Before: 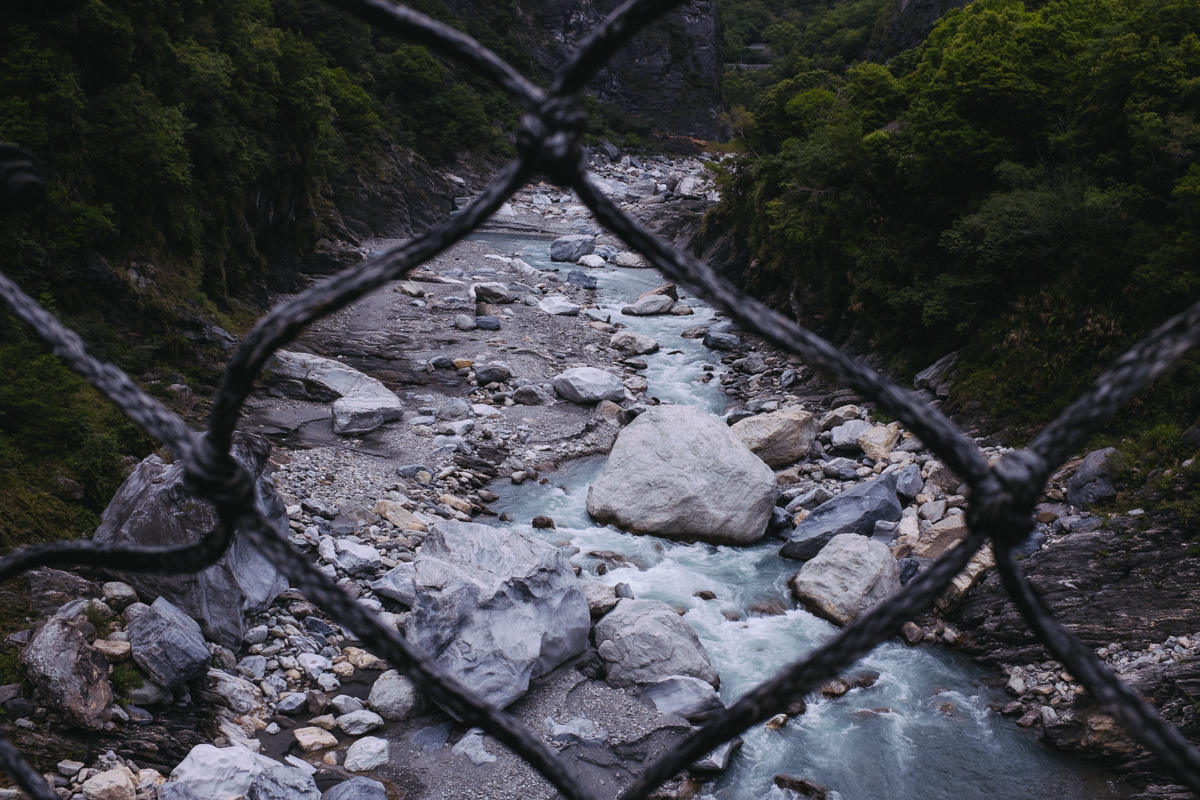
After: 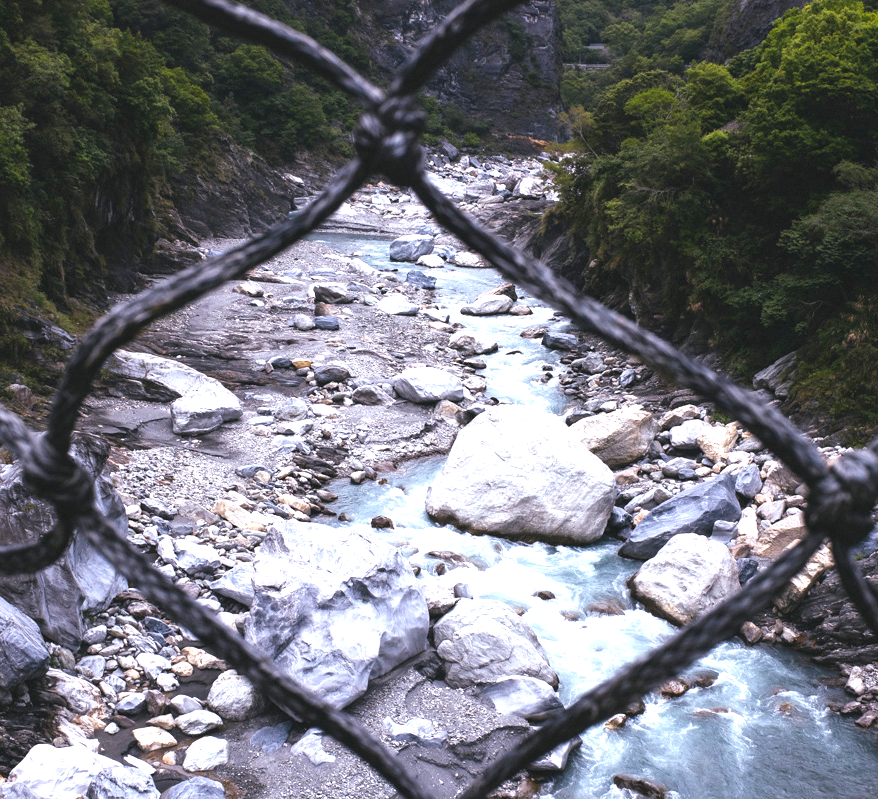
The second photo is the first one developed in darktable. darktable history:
crop: left 13.443%, right 13.31%
exposure: black level correction 0, exposure 1.1 EV, compensate exposure bias true, compensate highlight preservation false
